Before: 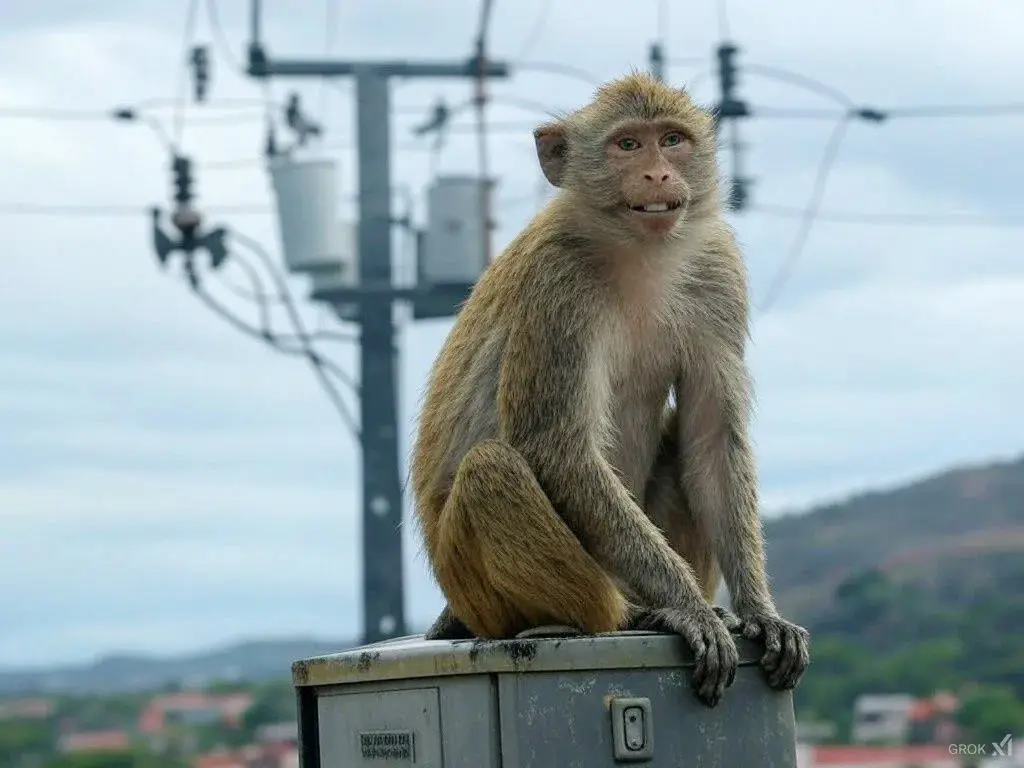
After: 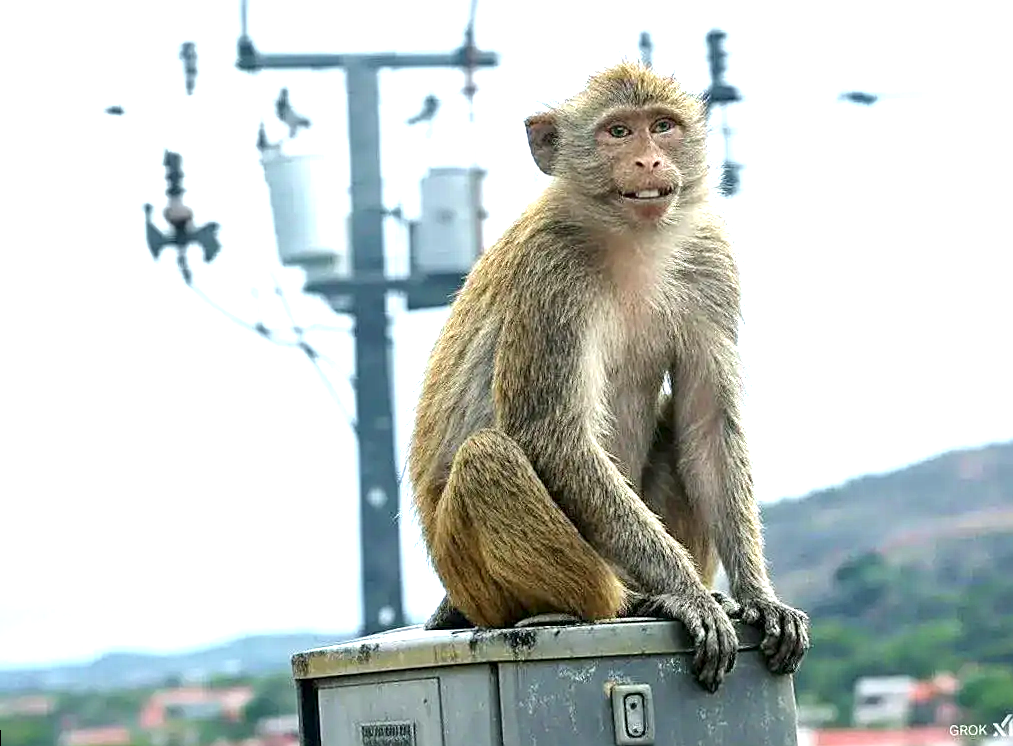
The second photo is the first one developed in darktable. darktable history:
exposure: exposure 1.2 EV, compensate highlight preservation false
local contrast: mode bilateral grid, contrast 20, coarseness 50, detail 144%, midtone range 0.2
rotate and perspective: rotation -1°, crop left 0.011, crop right 0.989, crop top 0.025, crop bottom 0.975
sharpen: on, module defaults
